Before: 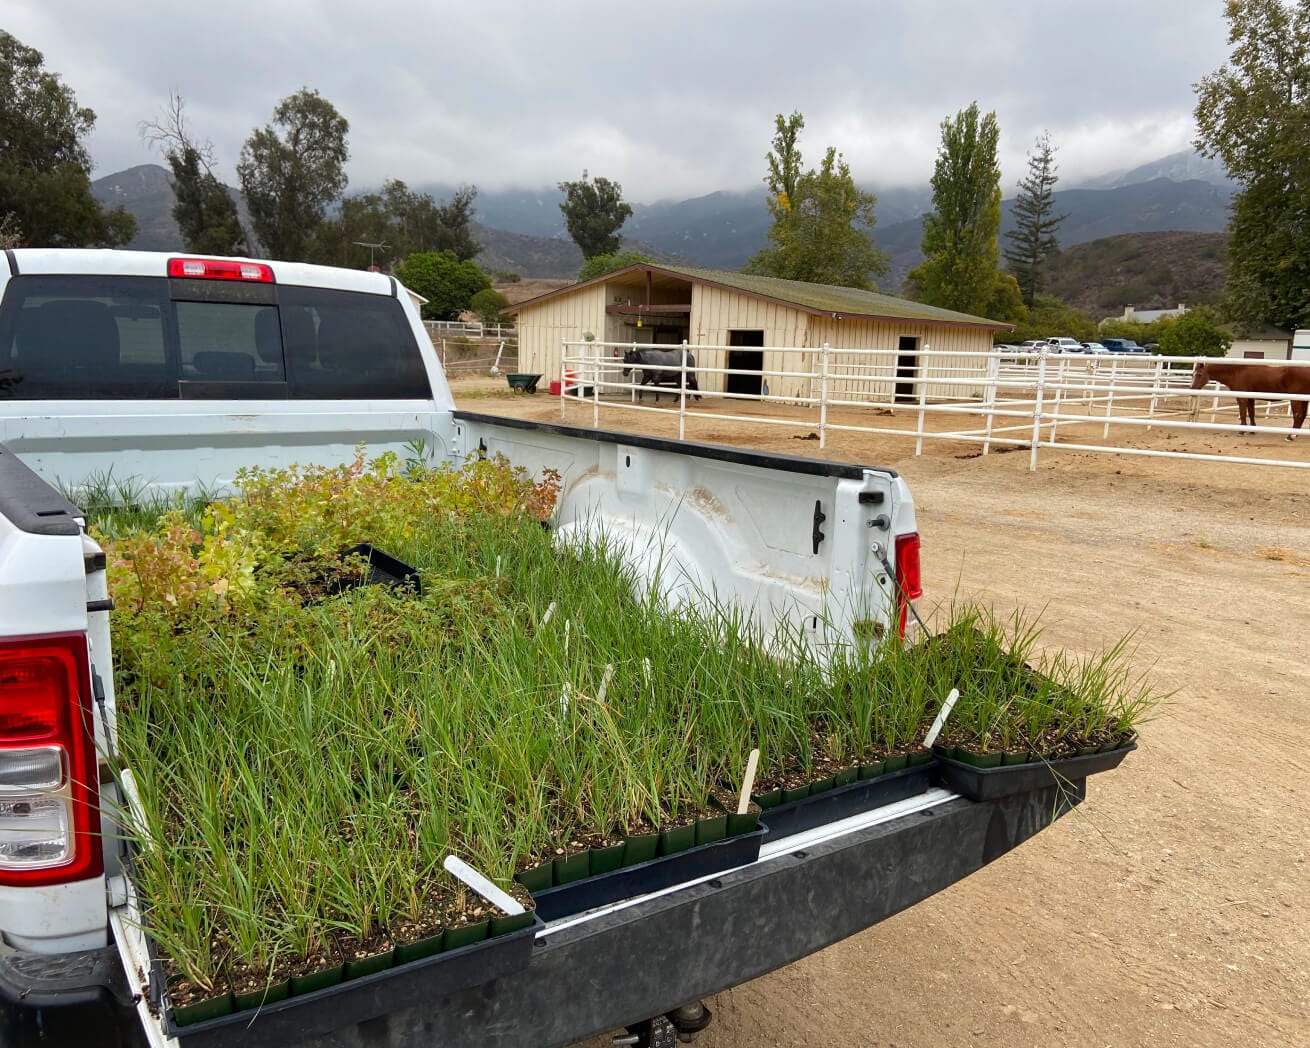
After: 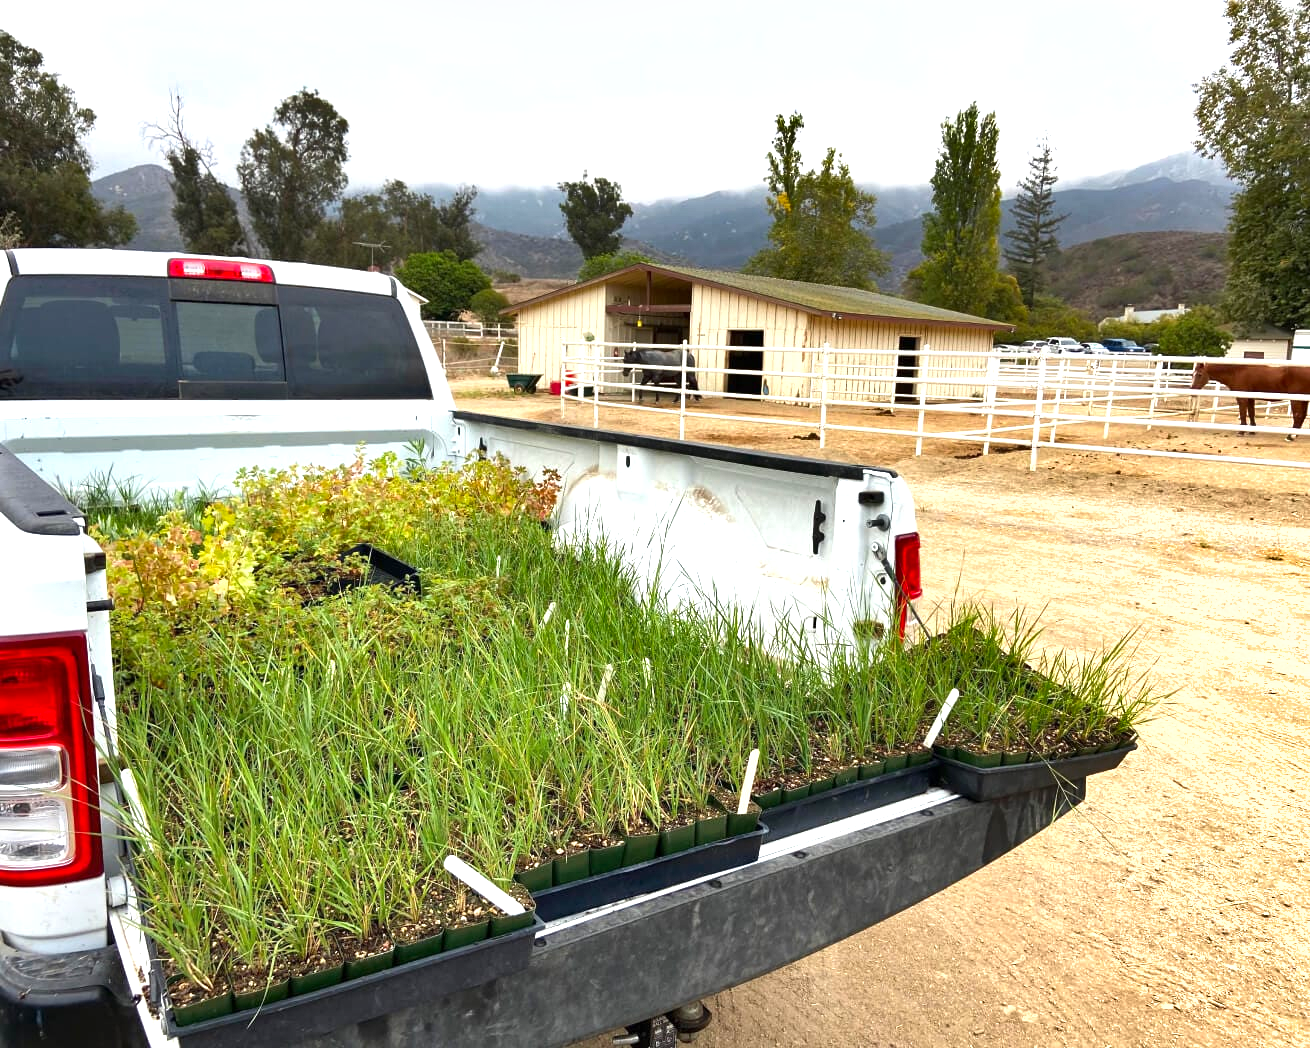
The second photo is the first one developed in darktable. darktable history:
tone equalizer: on, module defaults
exposure: exposure 0.935 EV, compensate highlight preservation false
shadows and highlights: shadows 25, highlights -48, soften with gaussian
